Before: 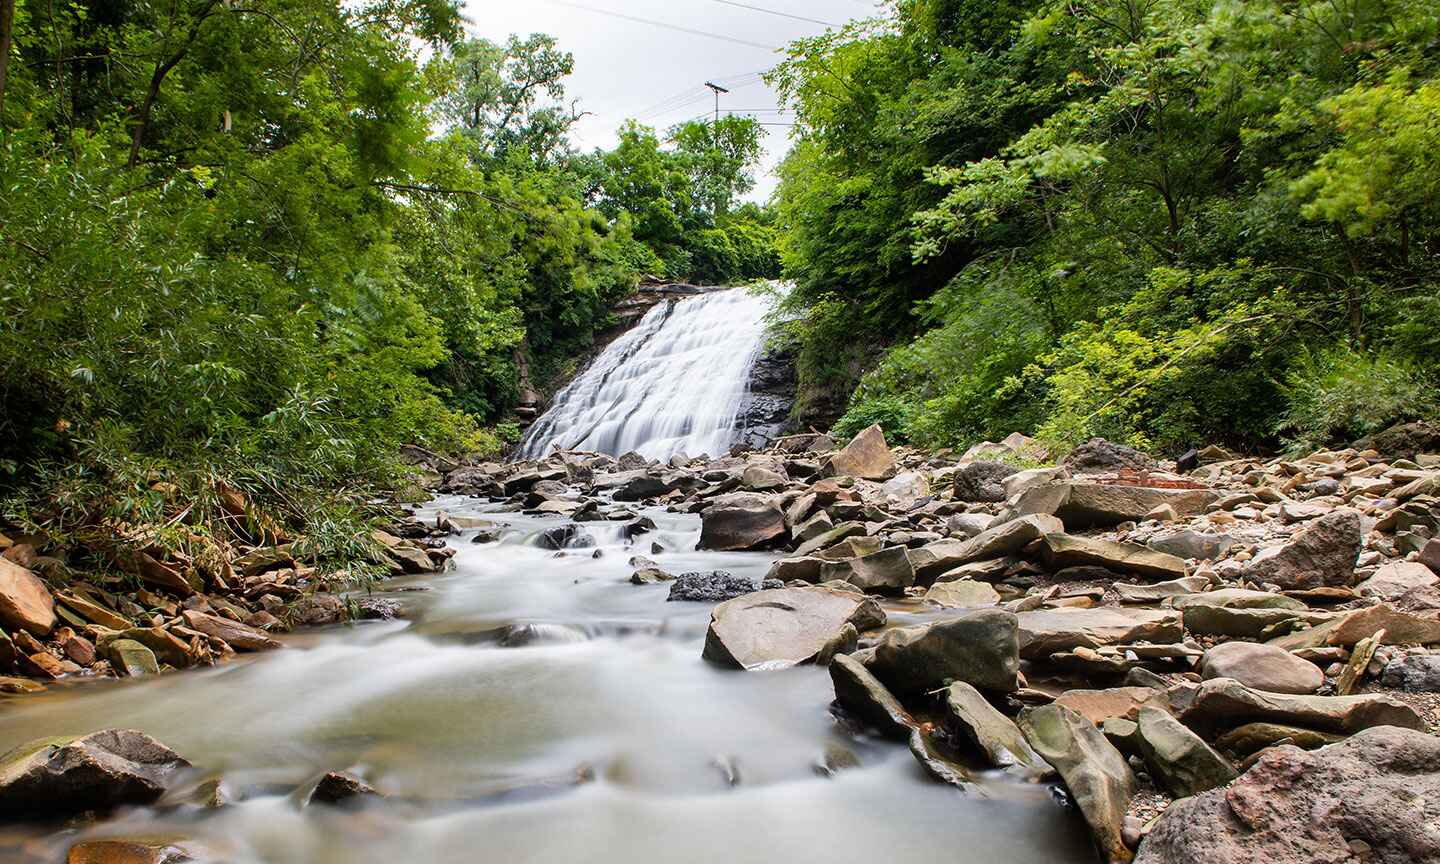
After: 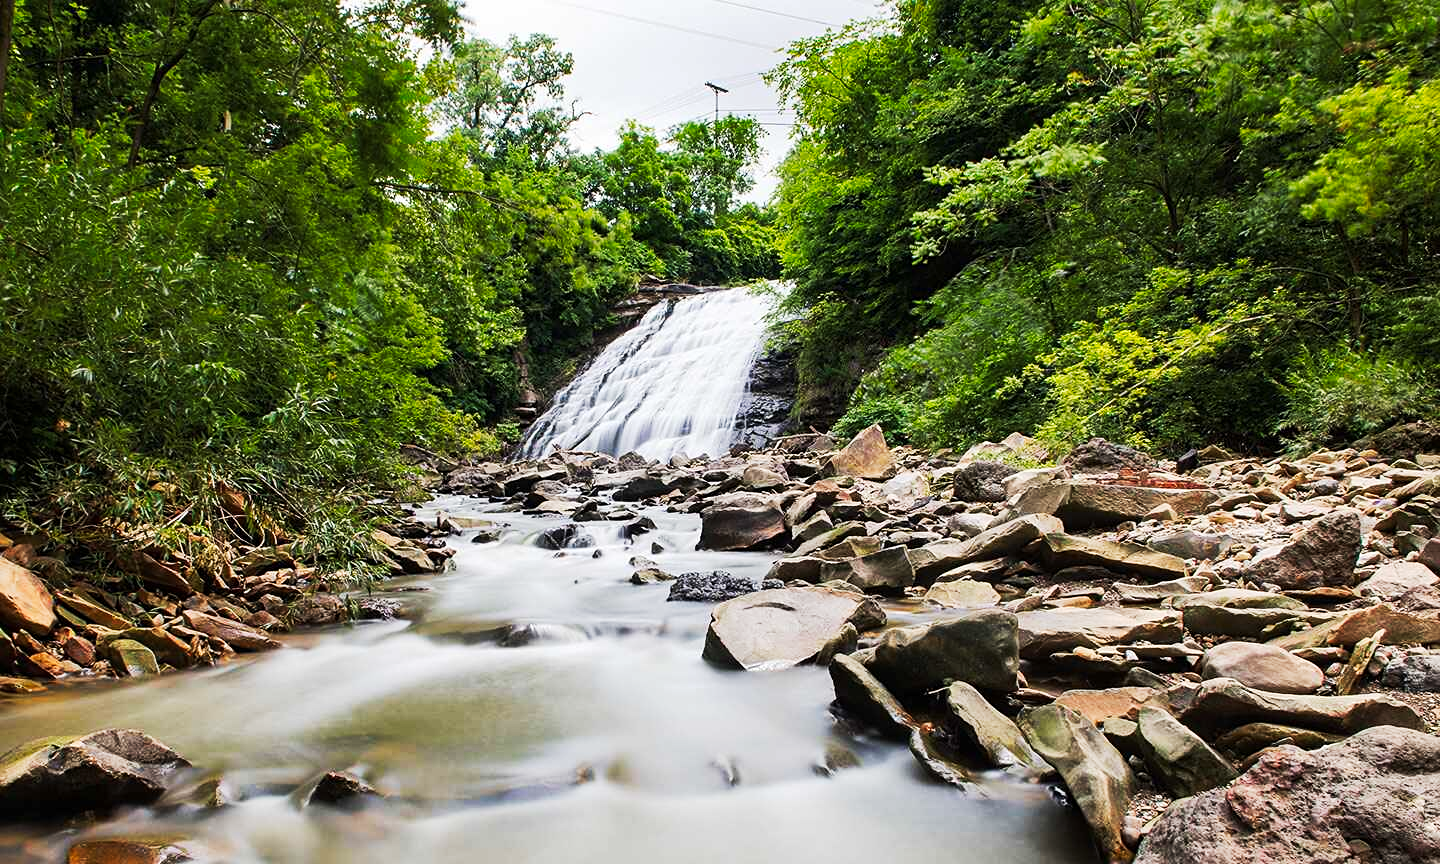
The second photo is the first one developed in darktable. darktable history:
tone curve: curves: ch0 [(0, 0) (0.003, 0.003) (0.011, 0.012) (0.025, 0.023) (0.044, 0.04) (0.069, 0.056) (0.1, 0.082) (0.136, 0.107) (0.177, 0.144) (0.224, 0.186) (0.277, 0.237) (0.335, 0.297) (0.399, 0.37) (0.468, 0.465) (0.543, 0.567) (0.623, 0.68) (0.709, 0.782) (0.801, 0.86) (0.898, 0.924) (1, 1)], preserve colors none
sharpen: amount 0.2
